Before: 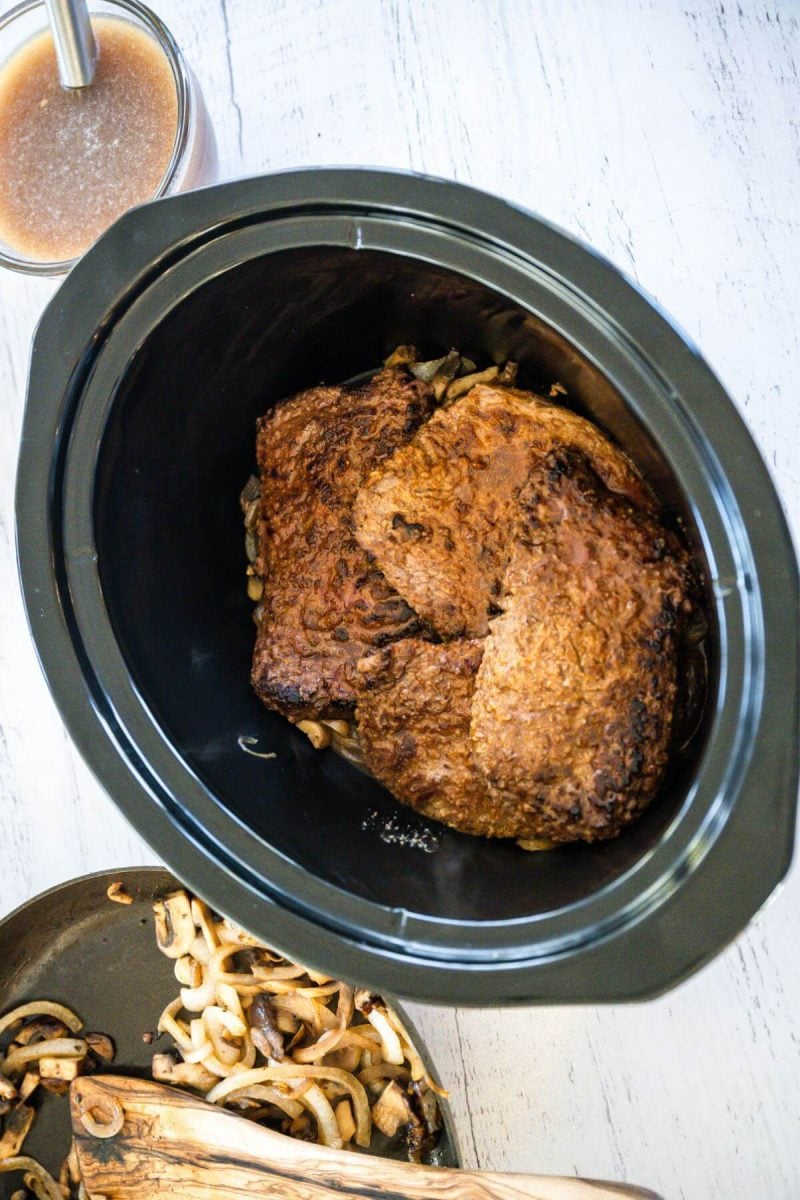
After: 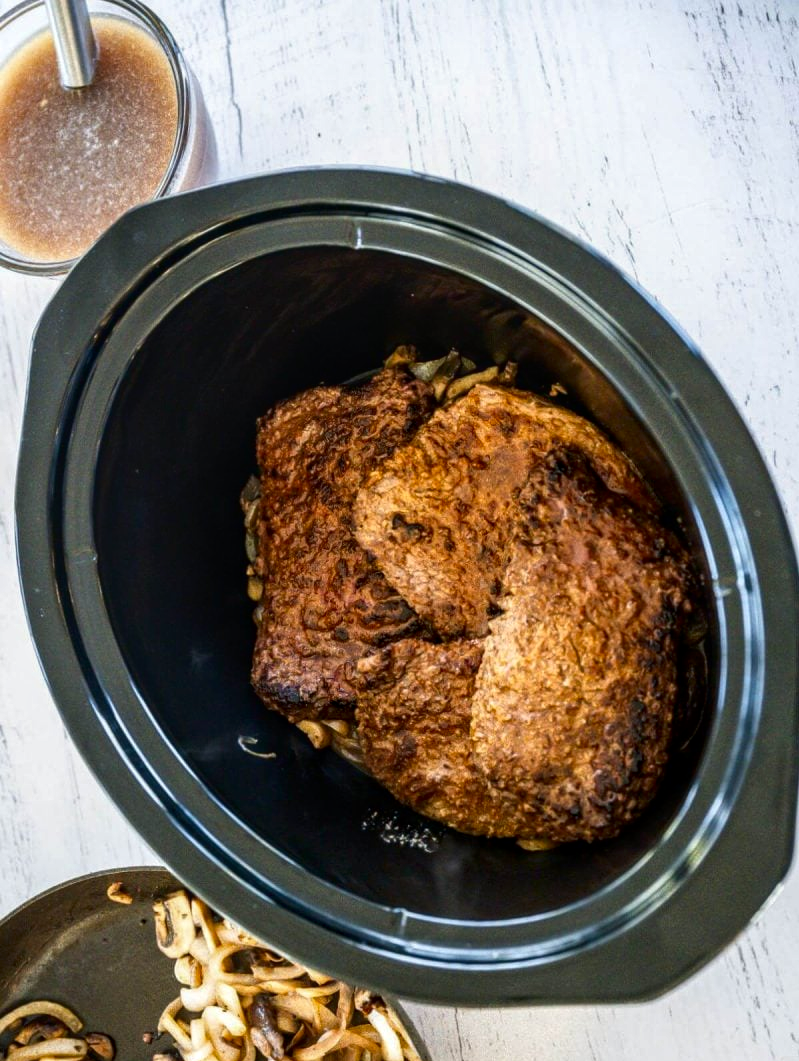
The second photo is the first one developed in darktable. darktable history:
exposure: compensate highlight preservation false
crop and rotate: top 0%, bottom 11.543%
local contrast: on, module defaults
contrast brightness saturation: contrast 0.066, brightness -0.127, saturation 0.064
